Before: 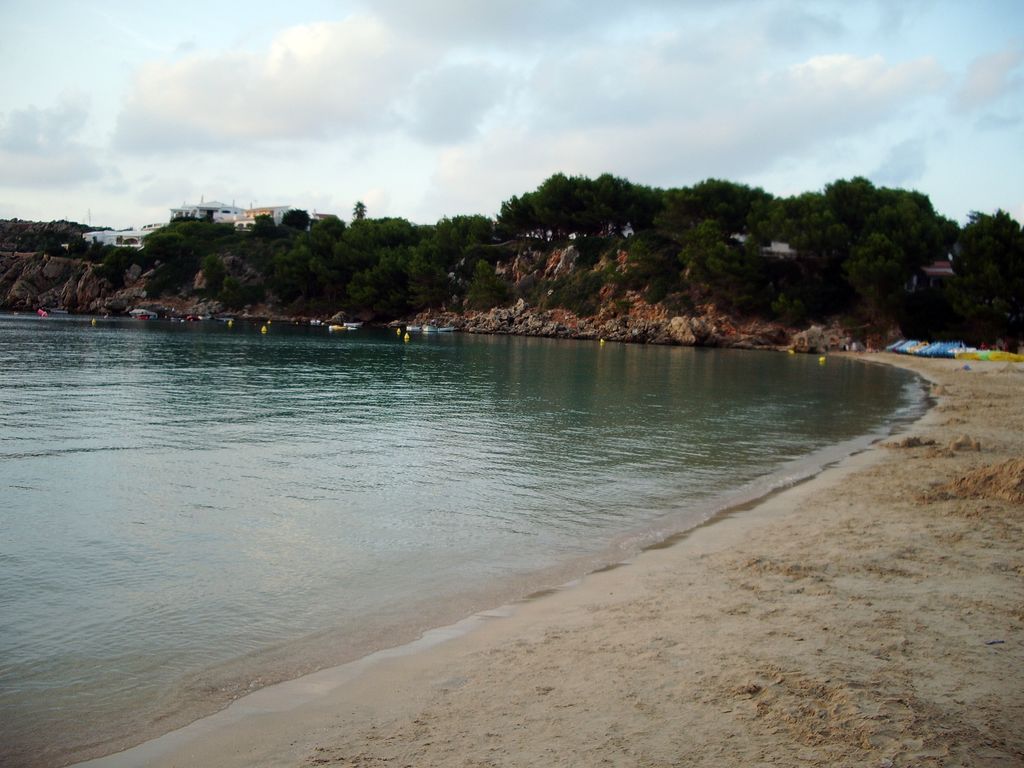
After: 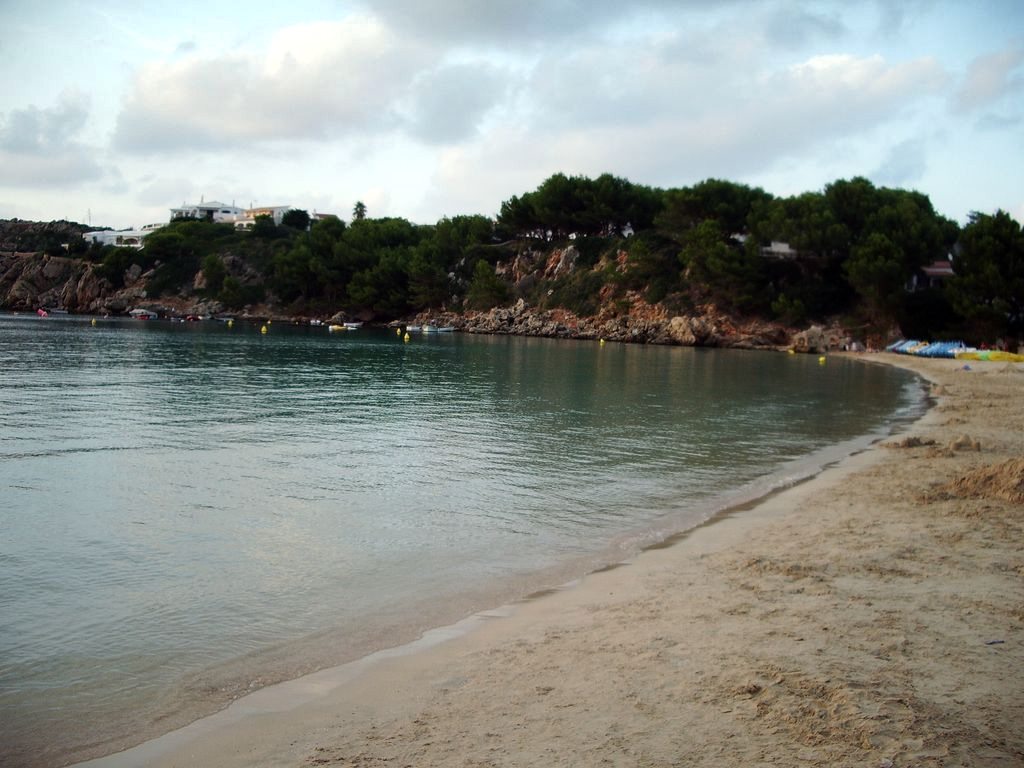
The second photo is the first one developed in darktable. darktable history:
tone equalizer: edges refinement/feathering 500, mask exposure compensation -1.57 EV, preserve details no
shadows and highlights: radius 174.07, shadows 27.5, white point adjustment 3.11, highlights -68.16, soften with gaussian
